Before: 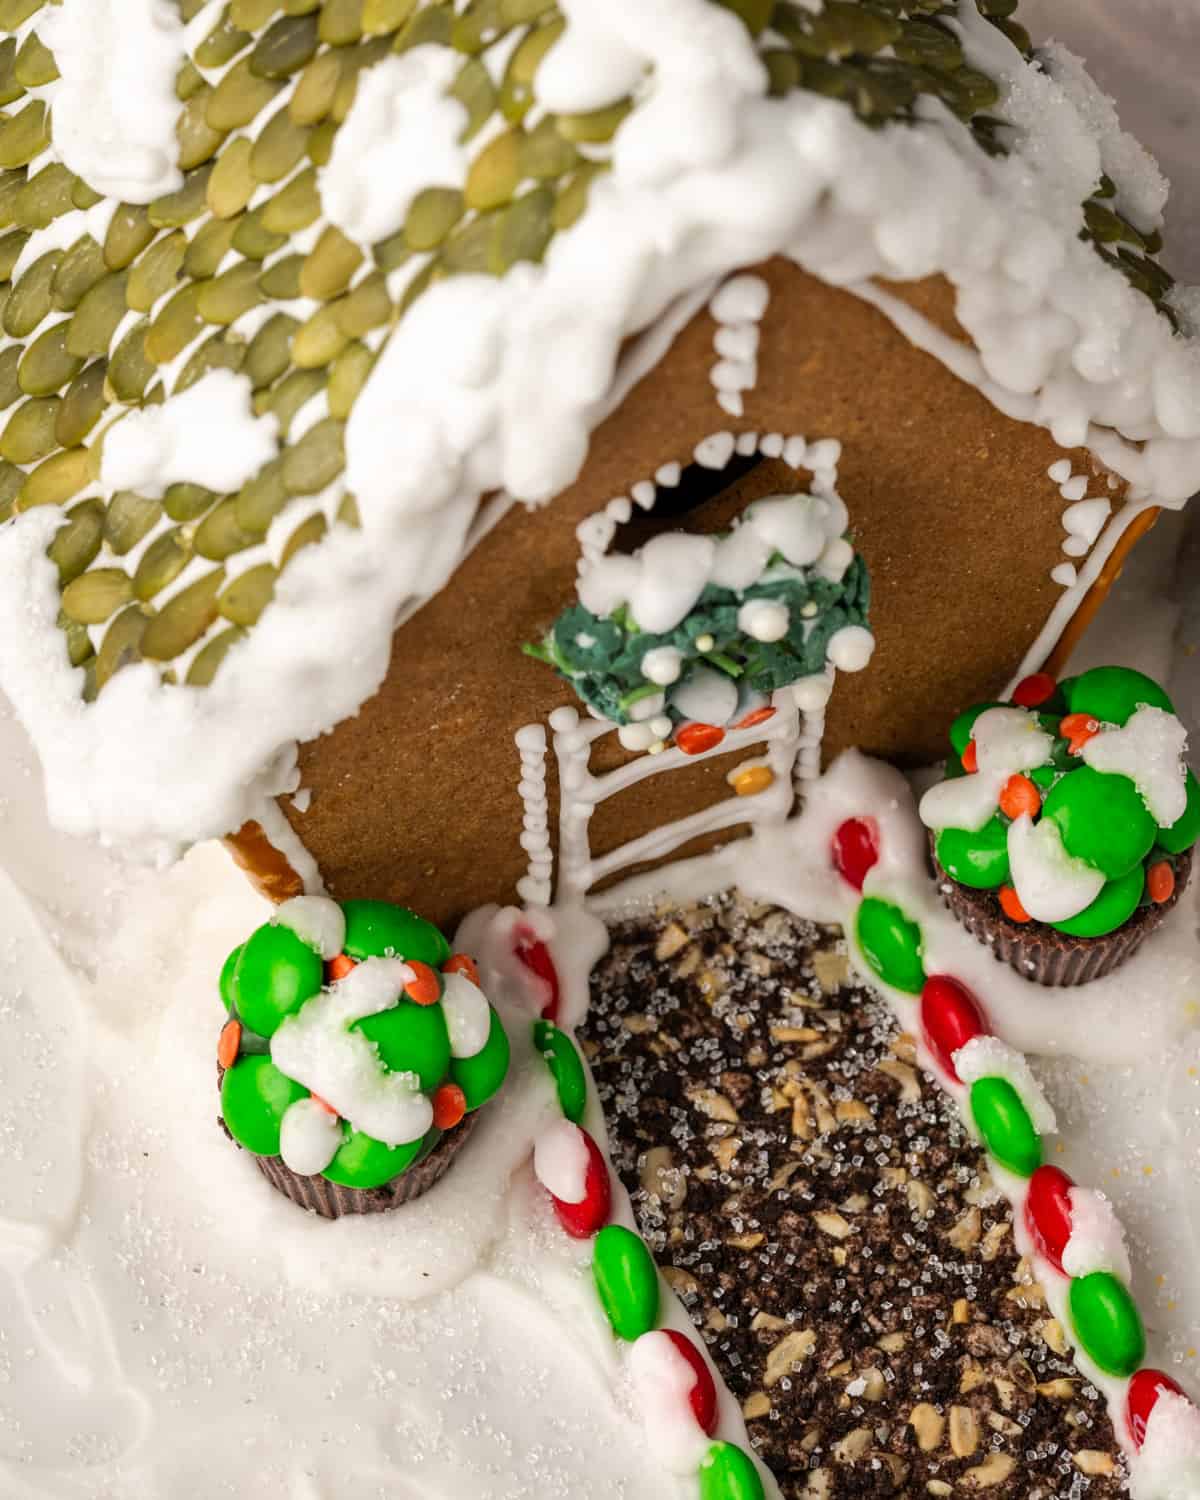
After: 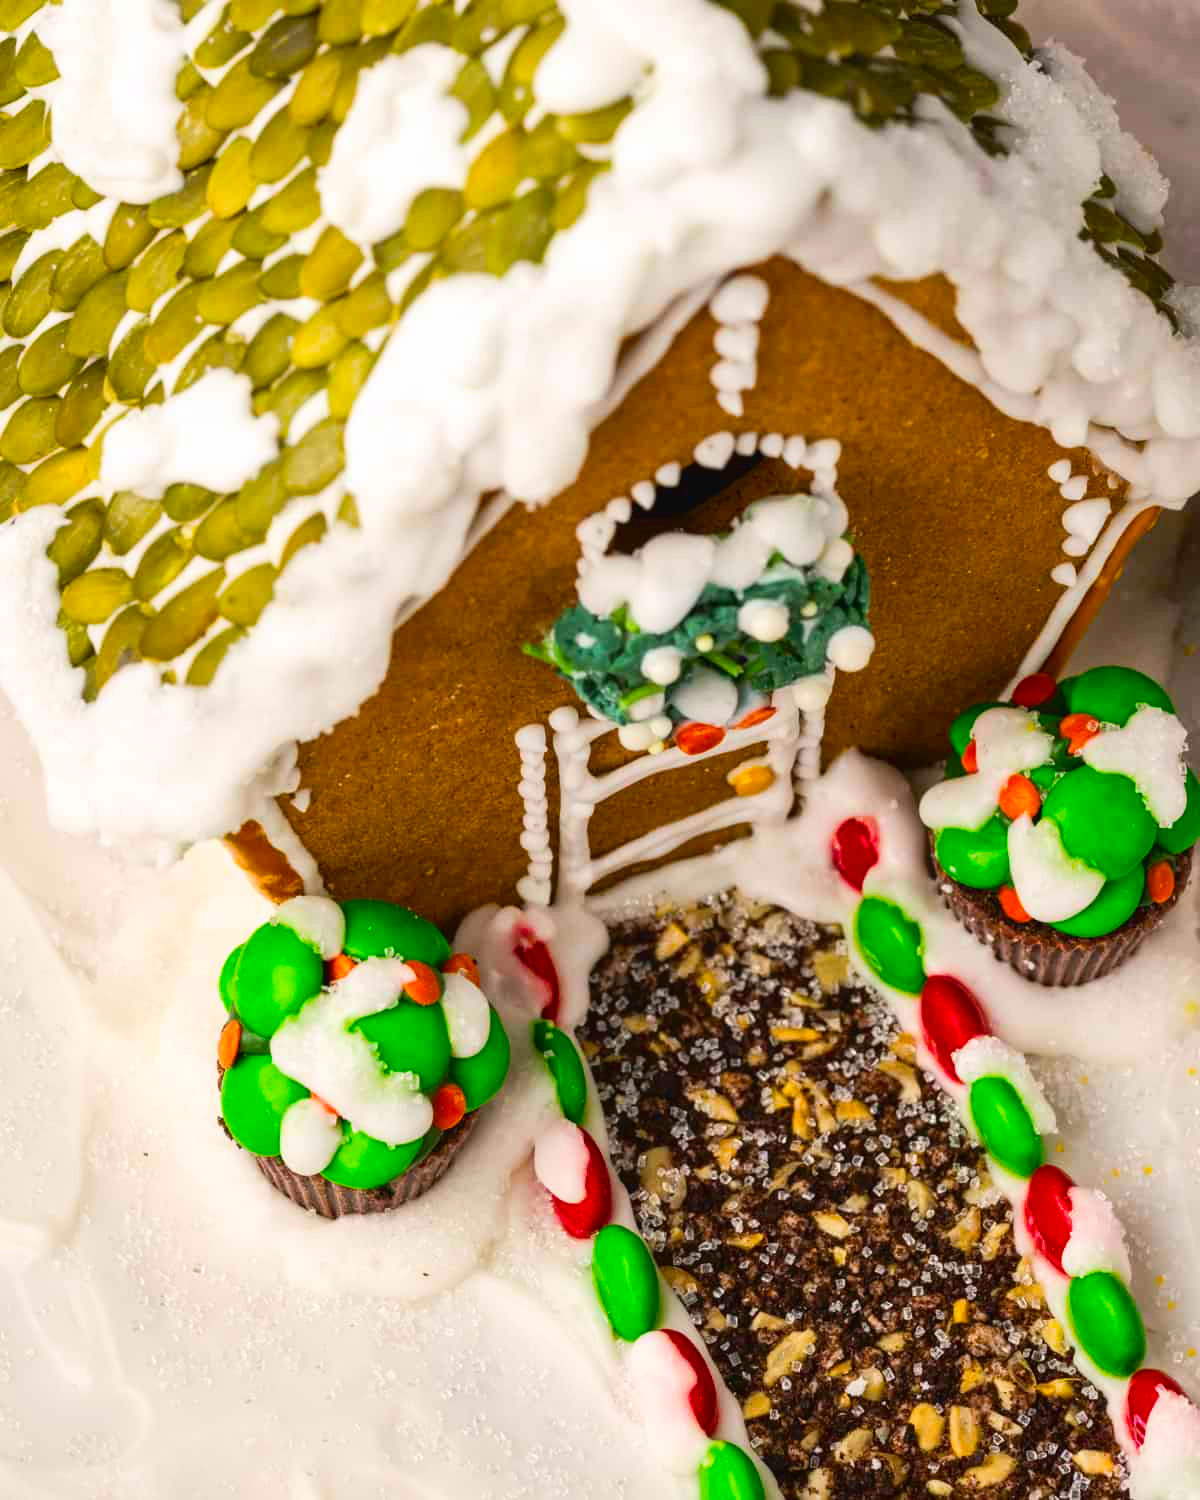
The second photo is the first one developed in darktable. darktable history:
tone curve: curves: ch0 [(0, 0.028) (0.138, 0.156) (0.468, 0.516) (0.754, 0.823) (1, 1)], color space Lab, linked channels, preserve colors none
color balance rgb: linear chroma grading › global chroma 15%, perceptual saturation grading › global saturation 30%
